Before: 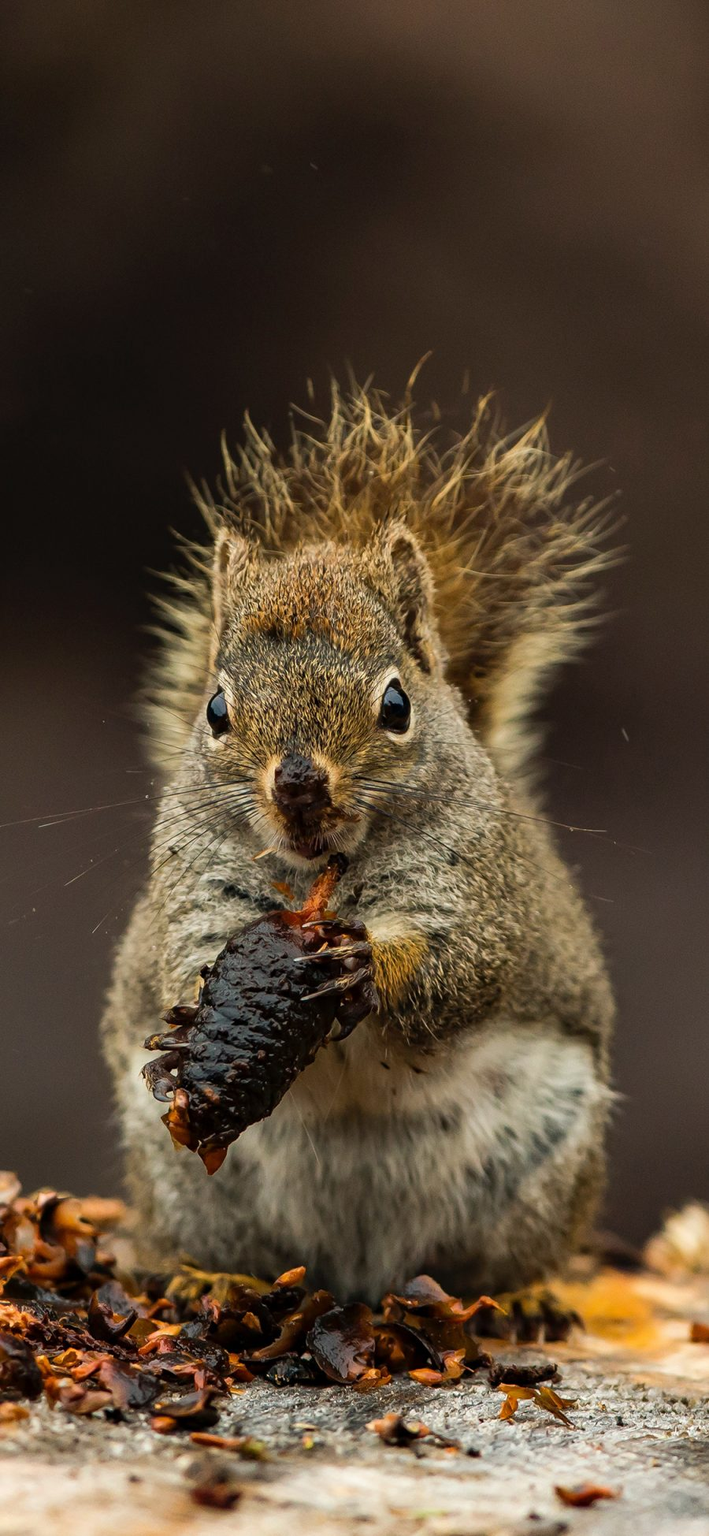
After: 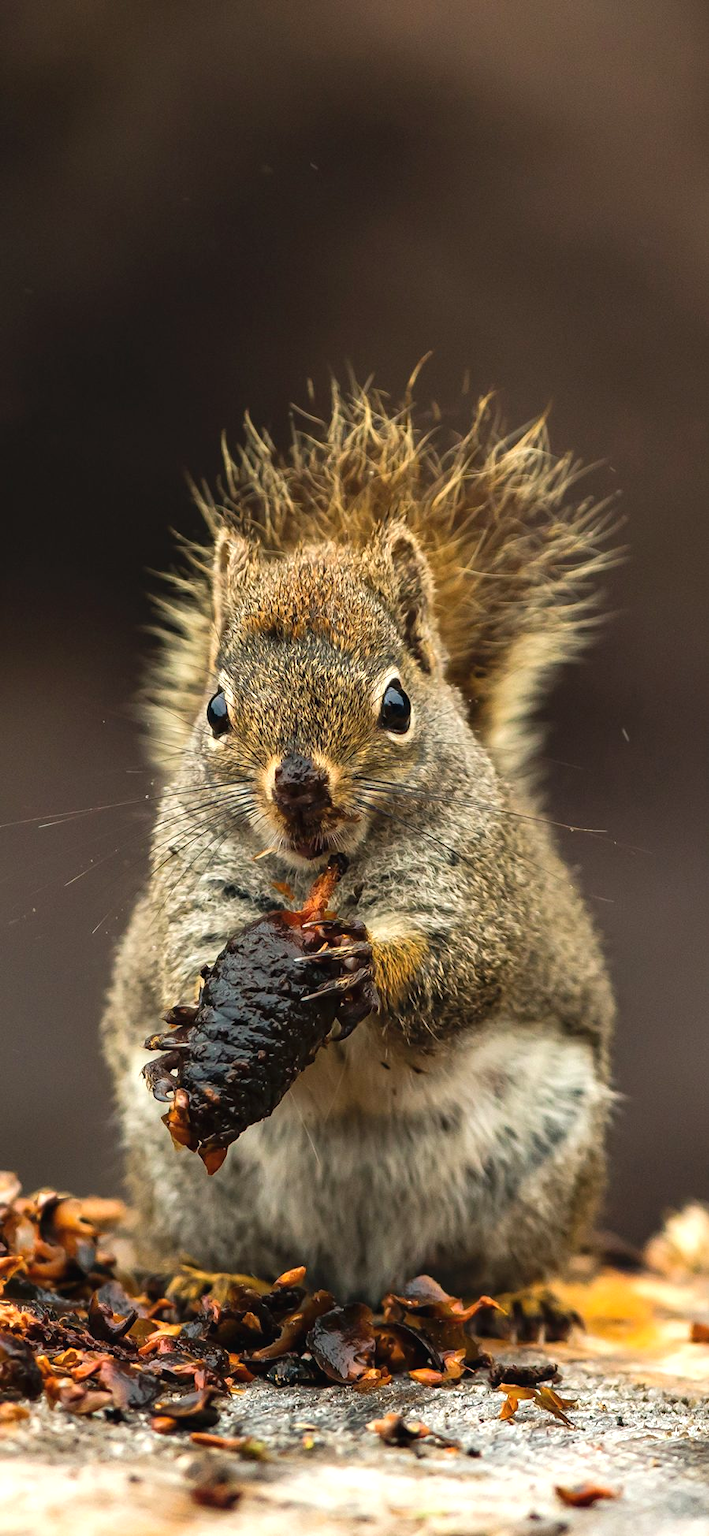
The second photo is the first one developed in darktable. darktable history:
exposure: black level correction -0.002, exposure 0.536 EV, compensate exposure bias true, compensate highlight preservation false
tone equalizer: on, module defaults
